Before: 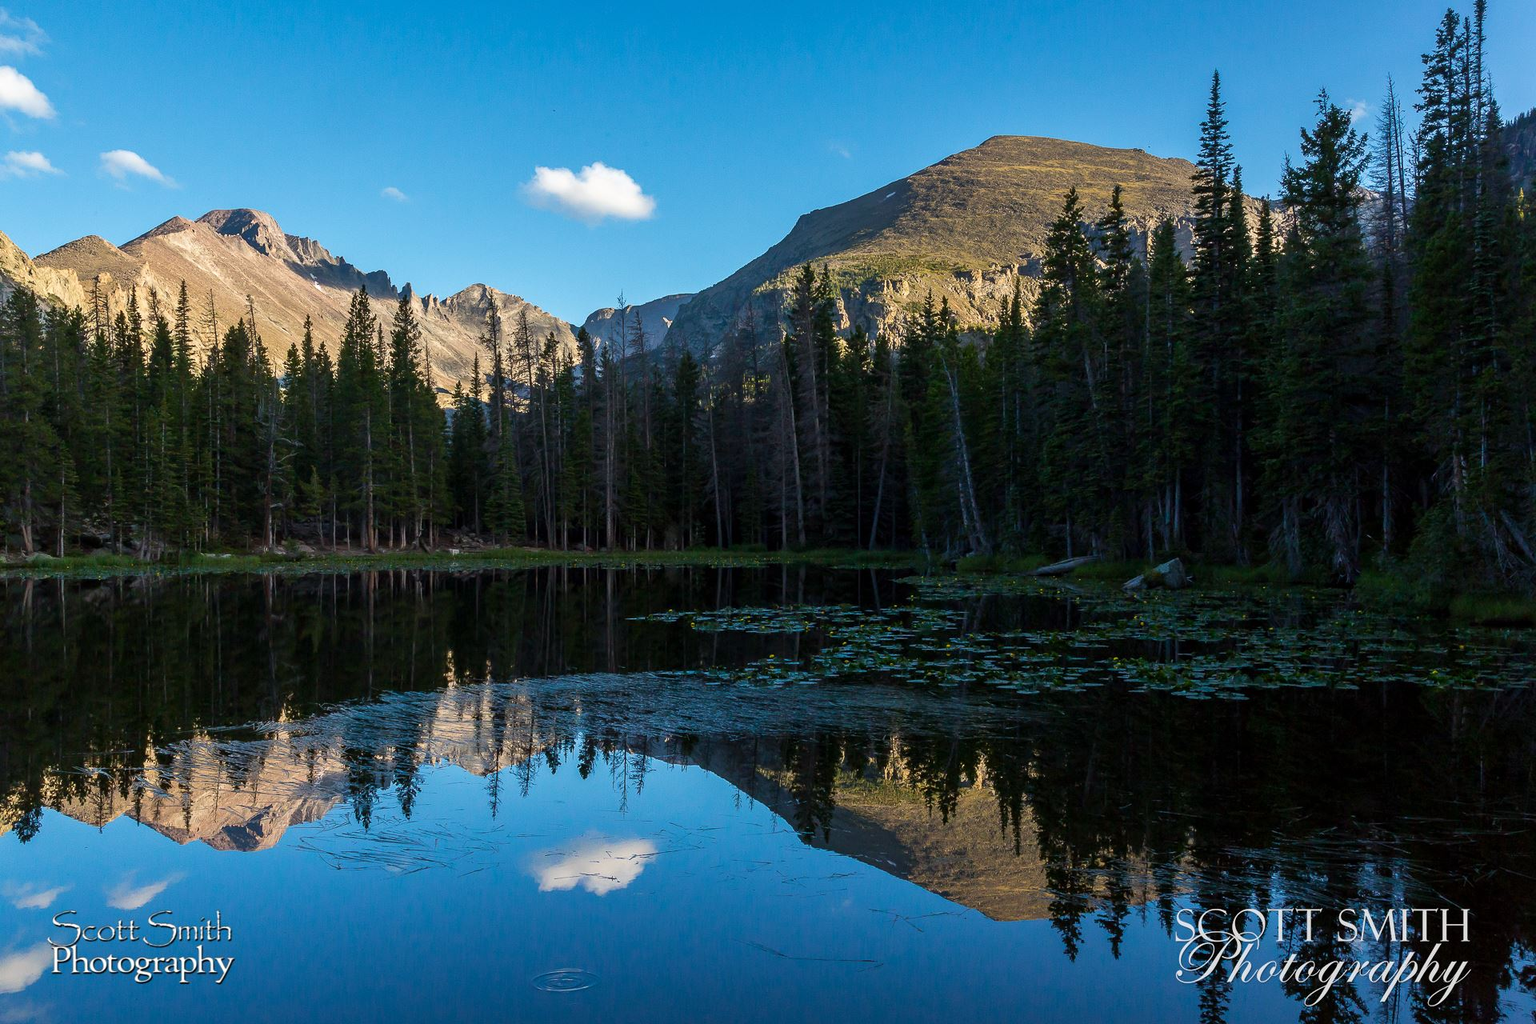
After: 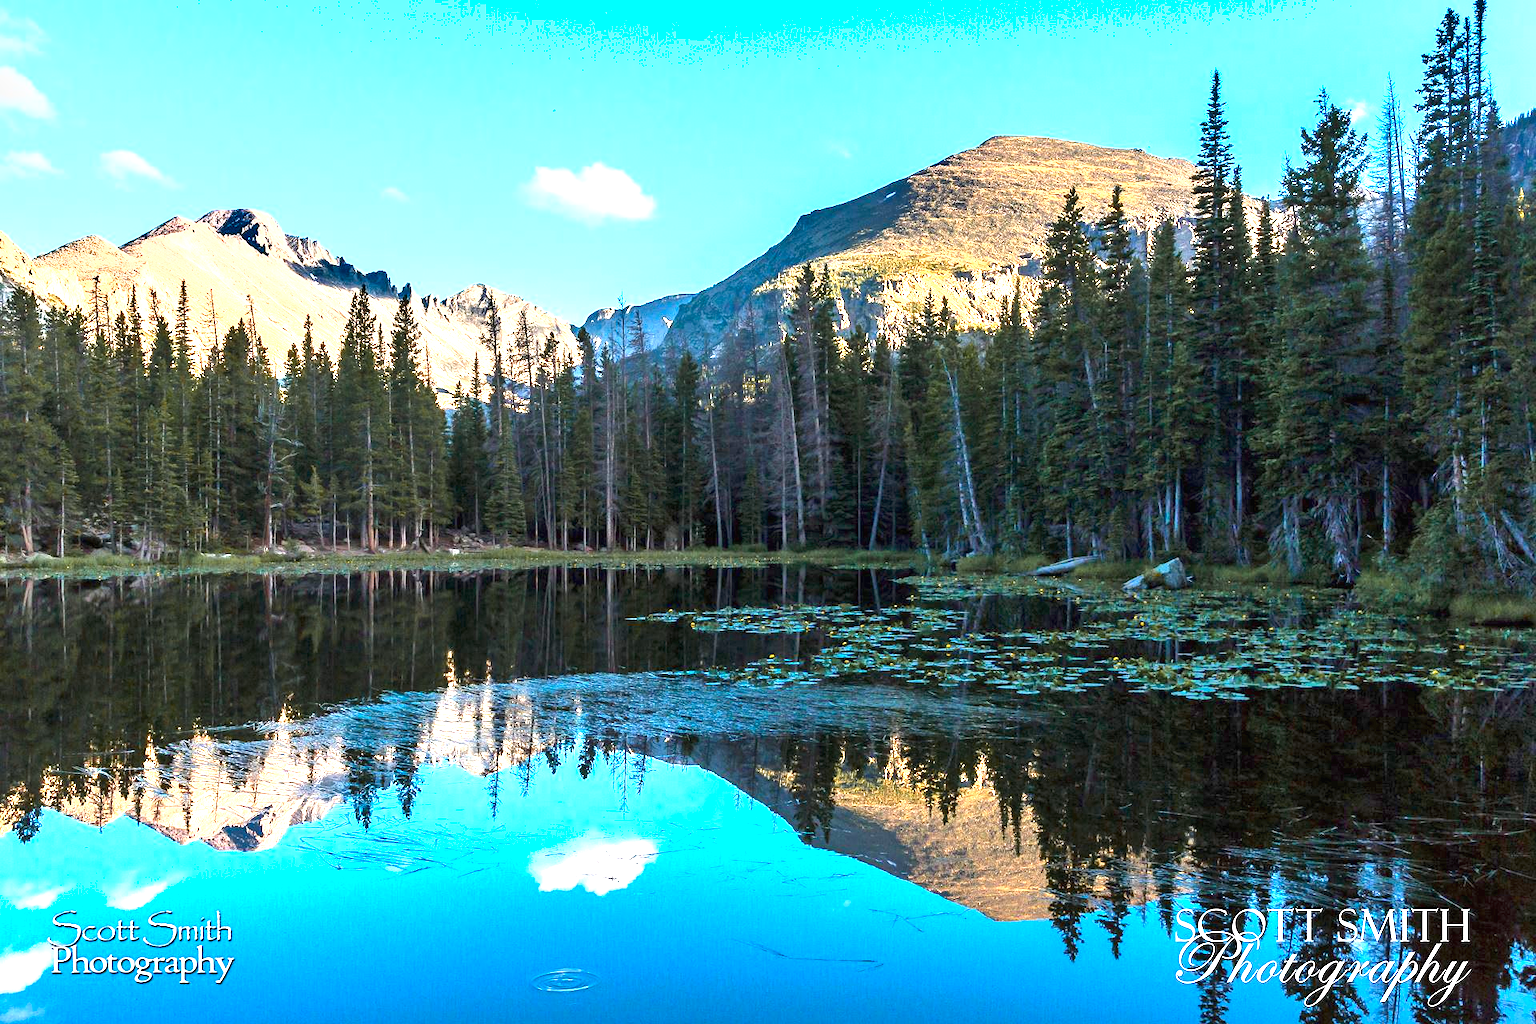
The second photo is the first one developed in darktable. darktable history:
shadows and highlights: shadows 47.82, highlights -41.69, soften with gaussian
color zones: curves: ch1 [(0.263, 0.53) (0.376, 0.287) (0.487, 0.512) (0.748, 0.547) (1, 0.513)]; ch2 [(0.262, 0.45) (0.751, 0.477)]
exposure: black level correction 0, exposure 2.089 EV, compensate highlight preservation false
